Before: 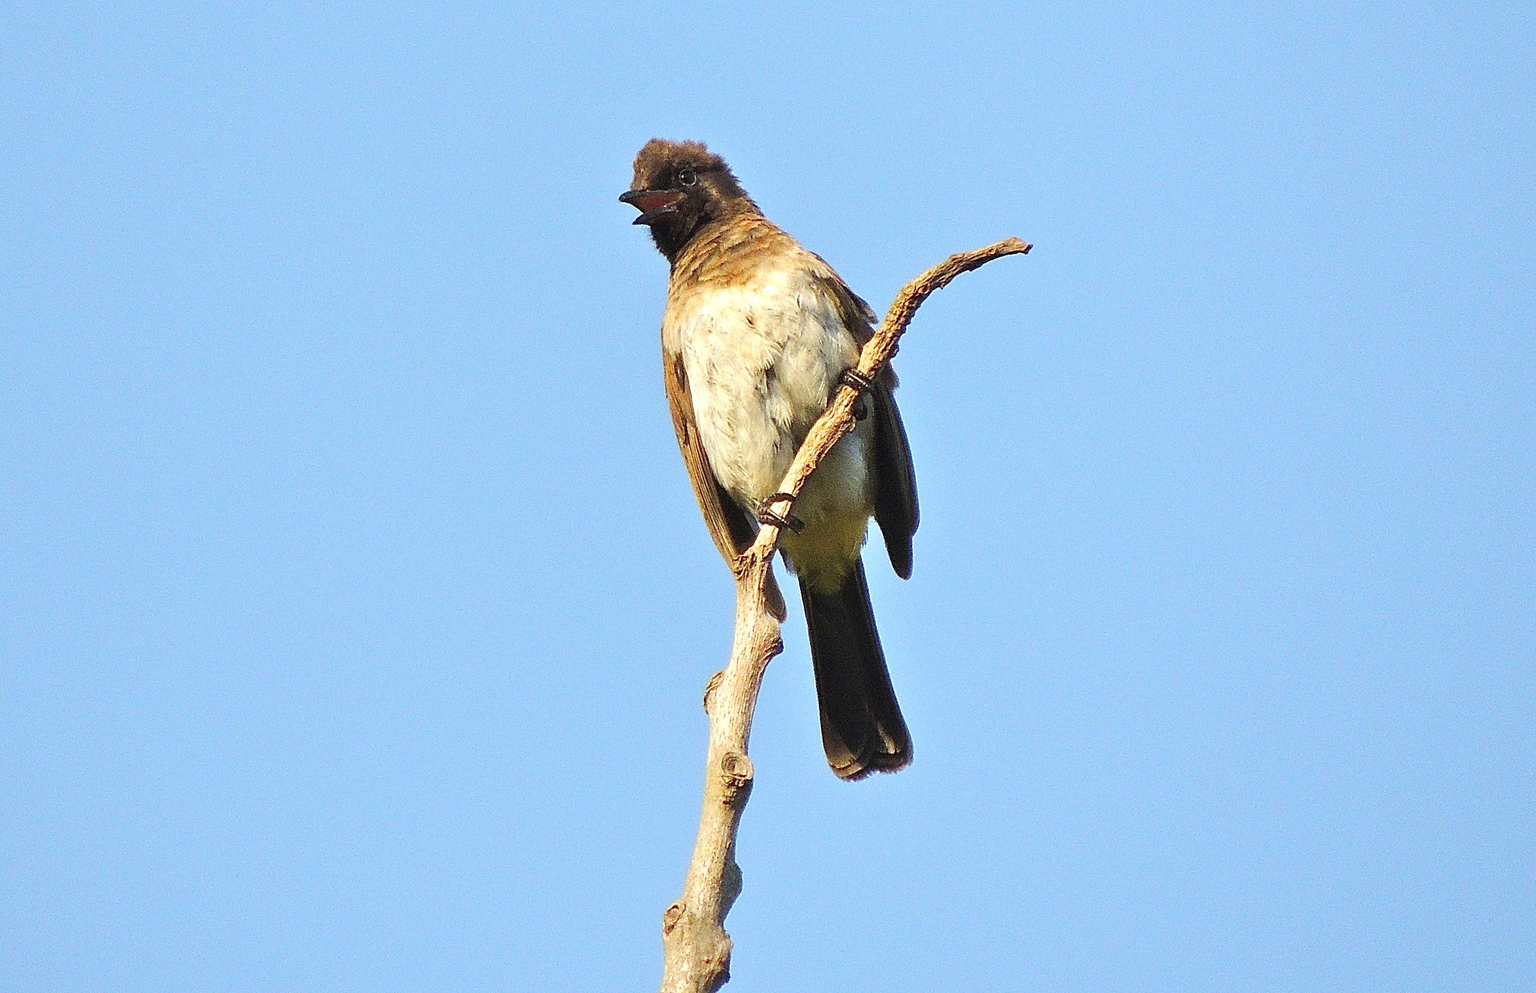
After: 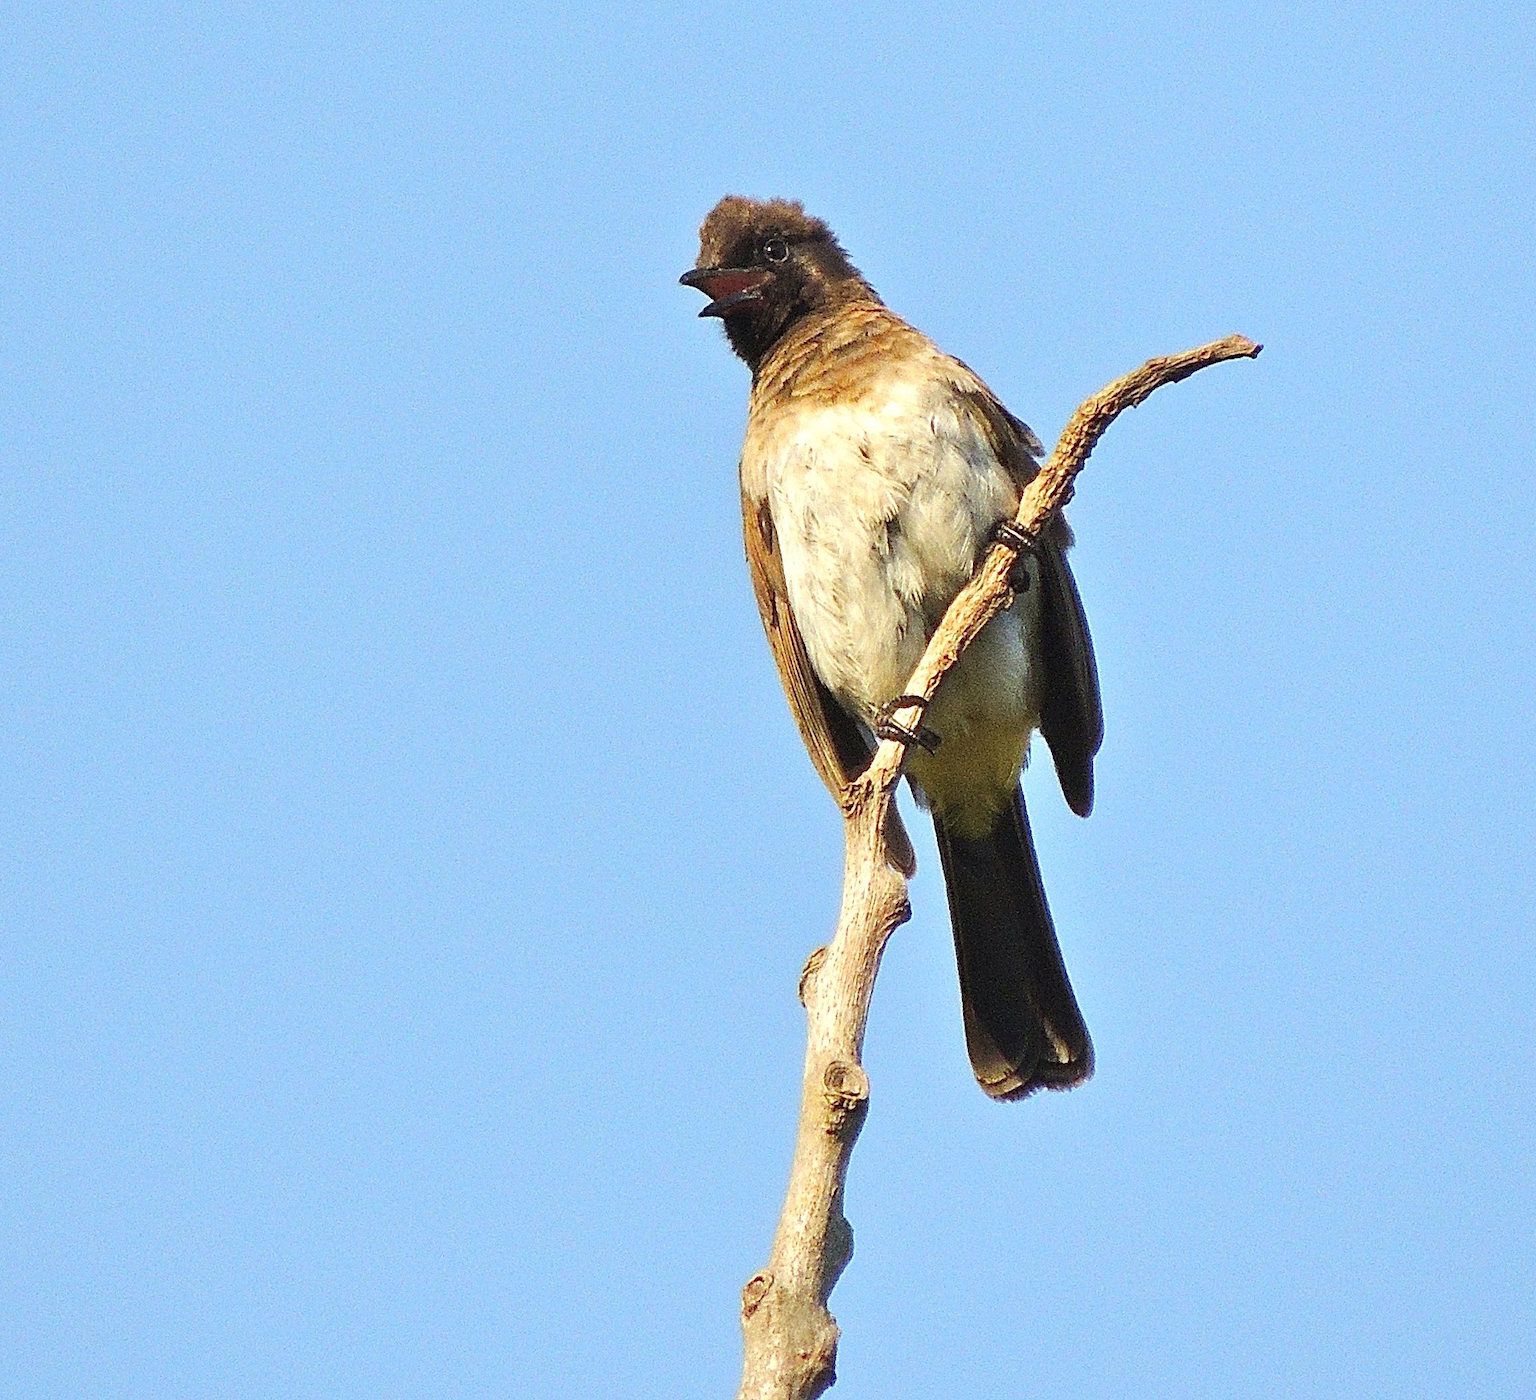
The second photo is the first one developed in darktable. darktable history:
crop and rotate: left 8.946%, right 20.137%
